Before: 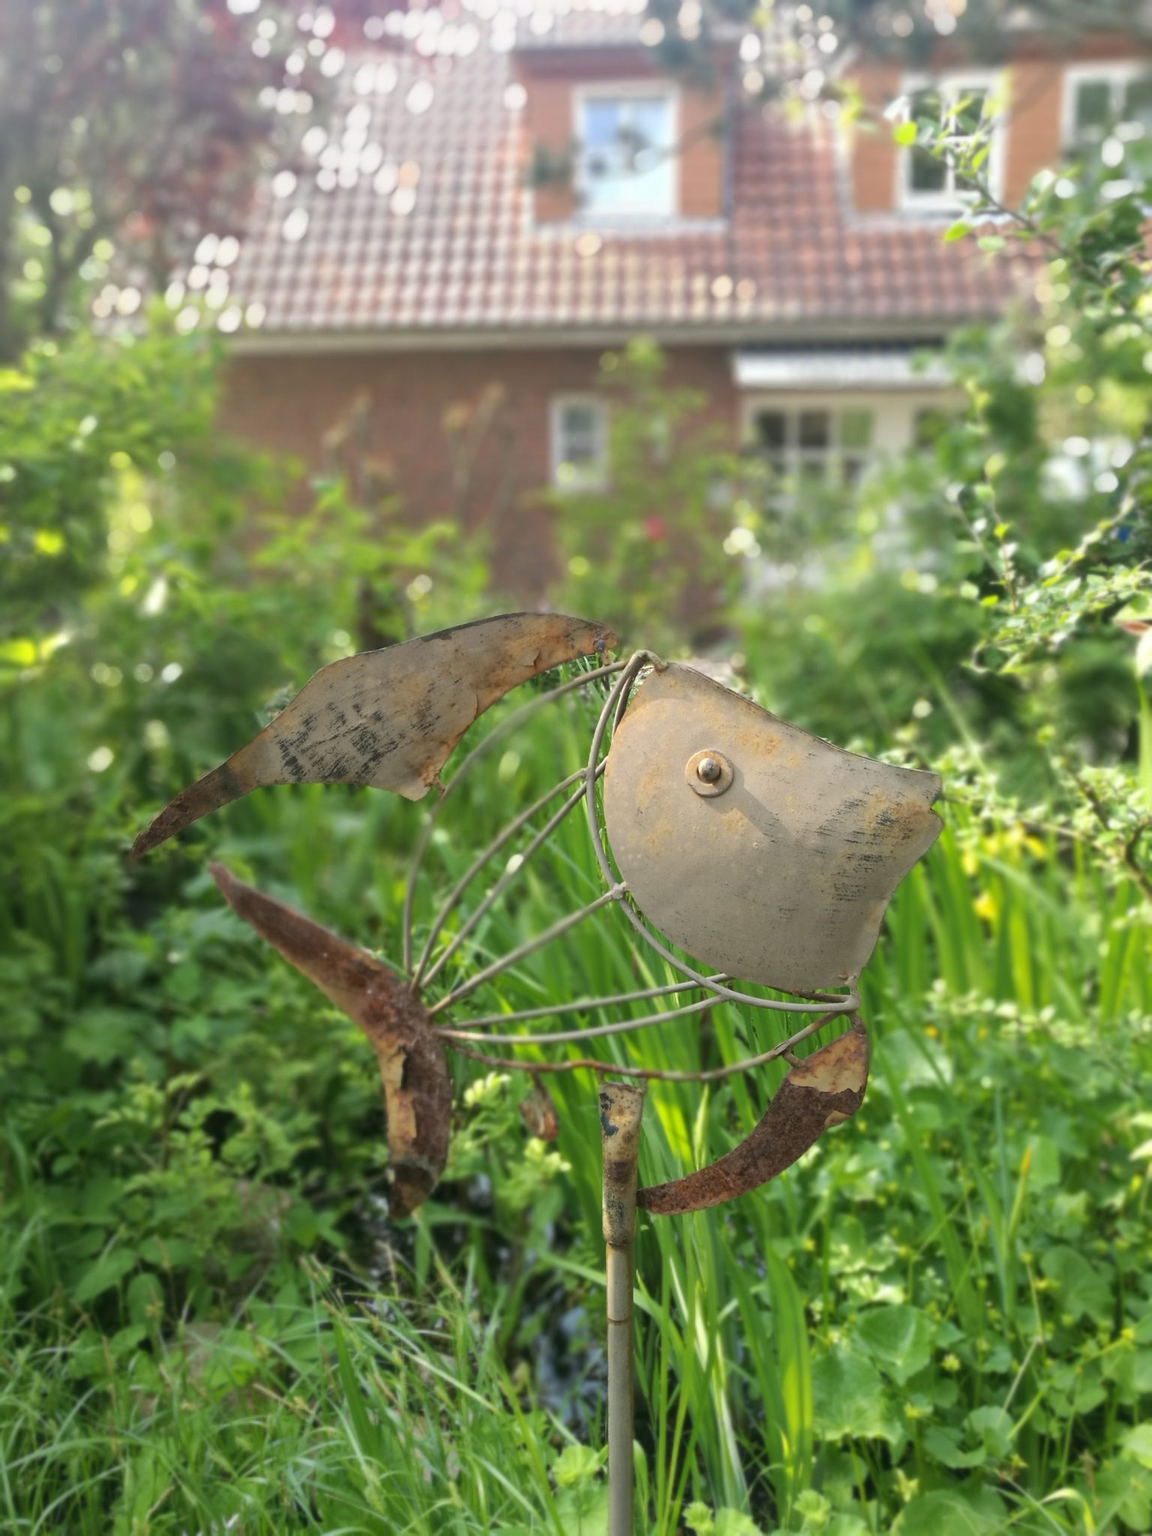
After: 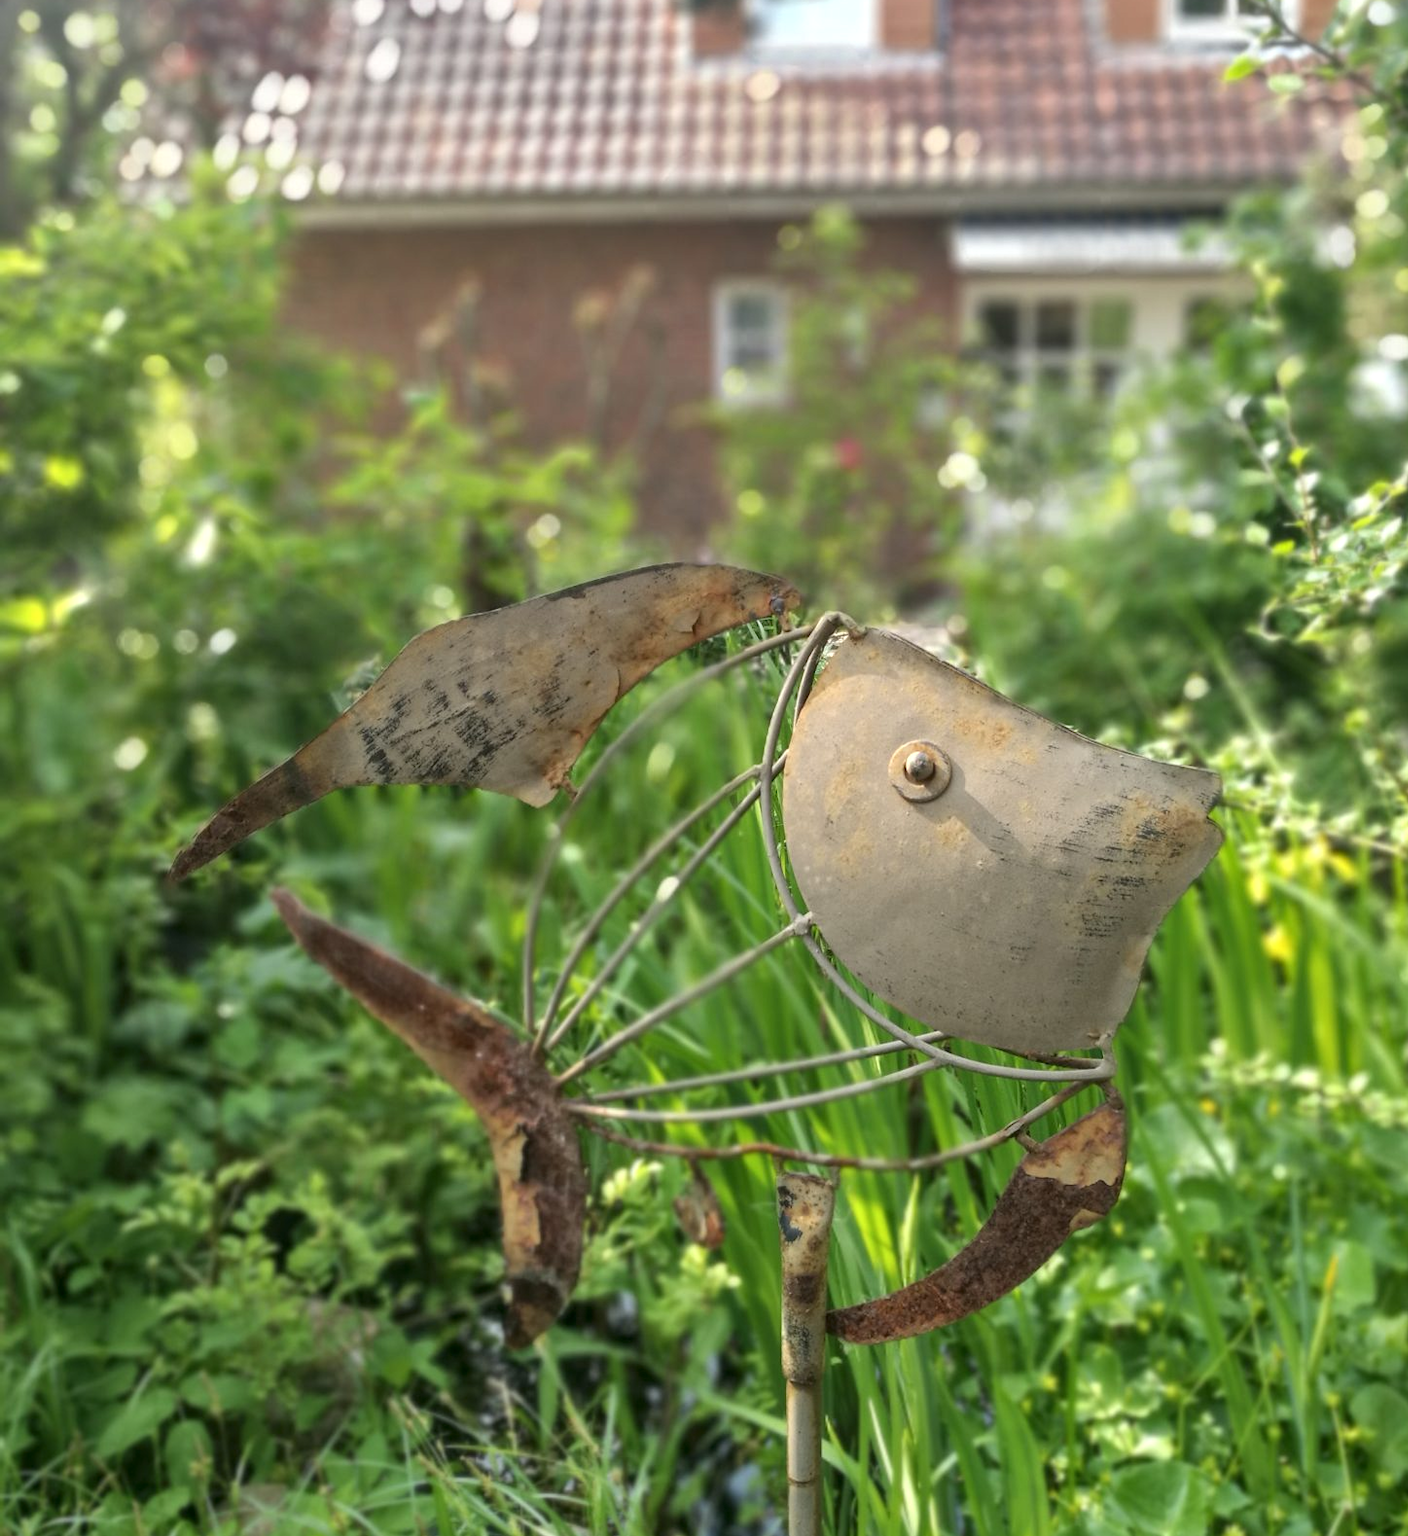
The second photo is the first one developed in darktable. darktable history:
local contrast: on, module defaults
crop and rotate: angle 0.03°, top 11.643%, right 5.651%, bottom 11.189%
shadows and highlights: soften with gaussian
